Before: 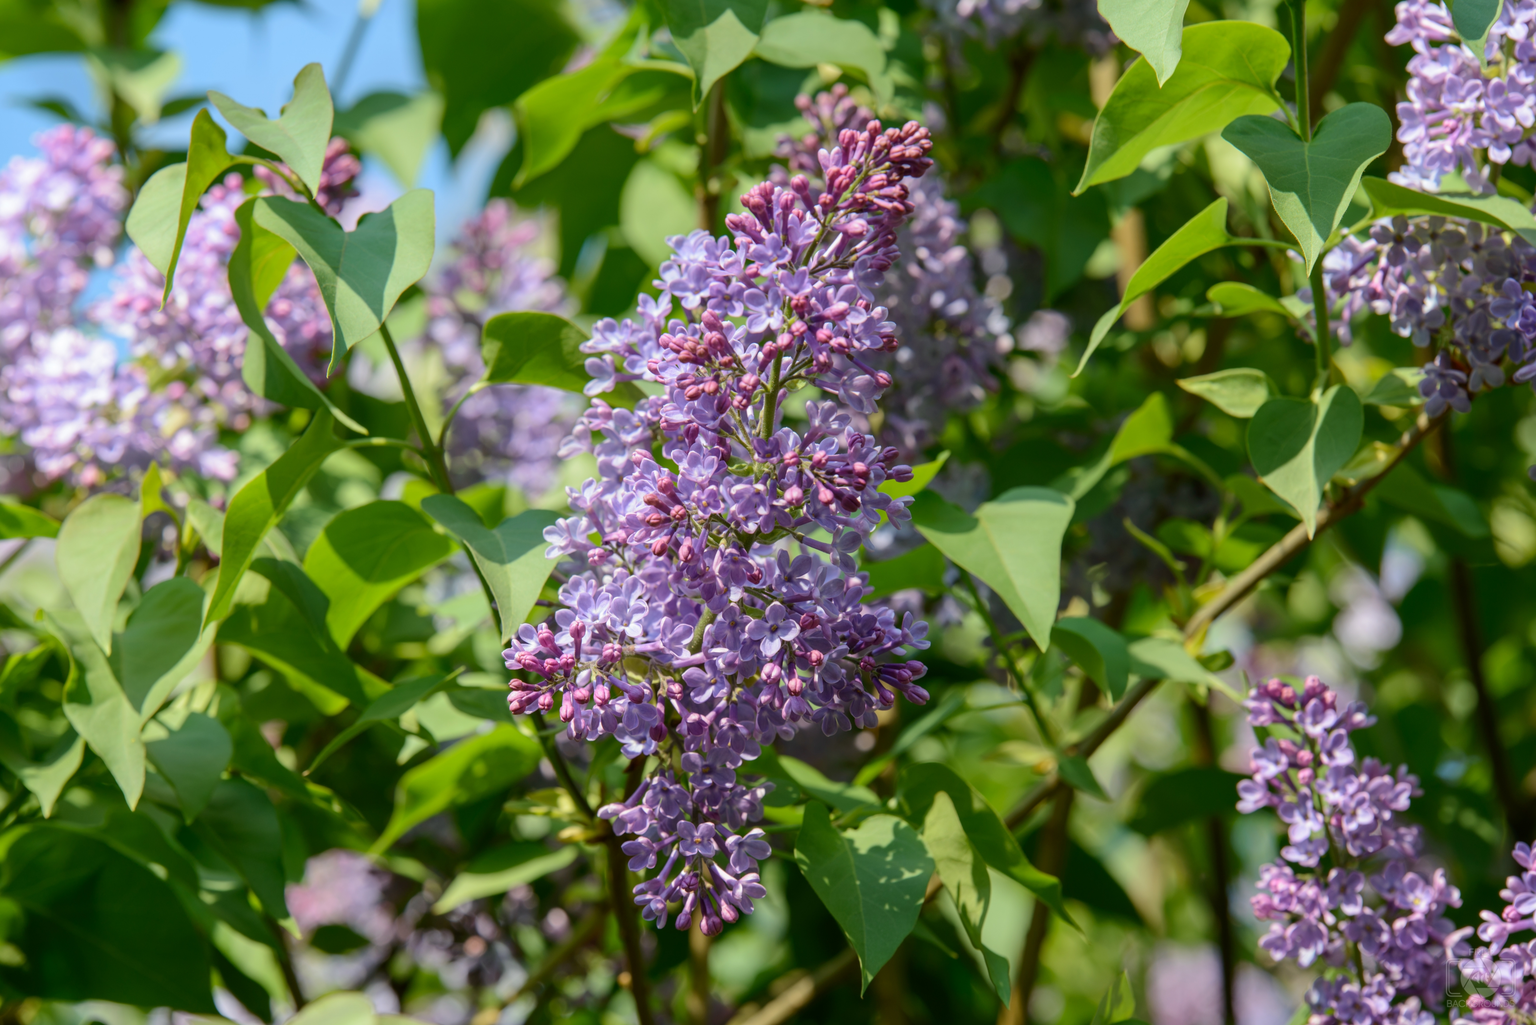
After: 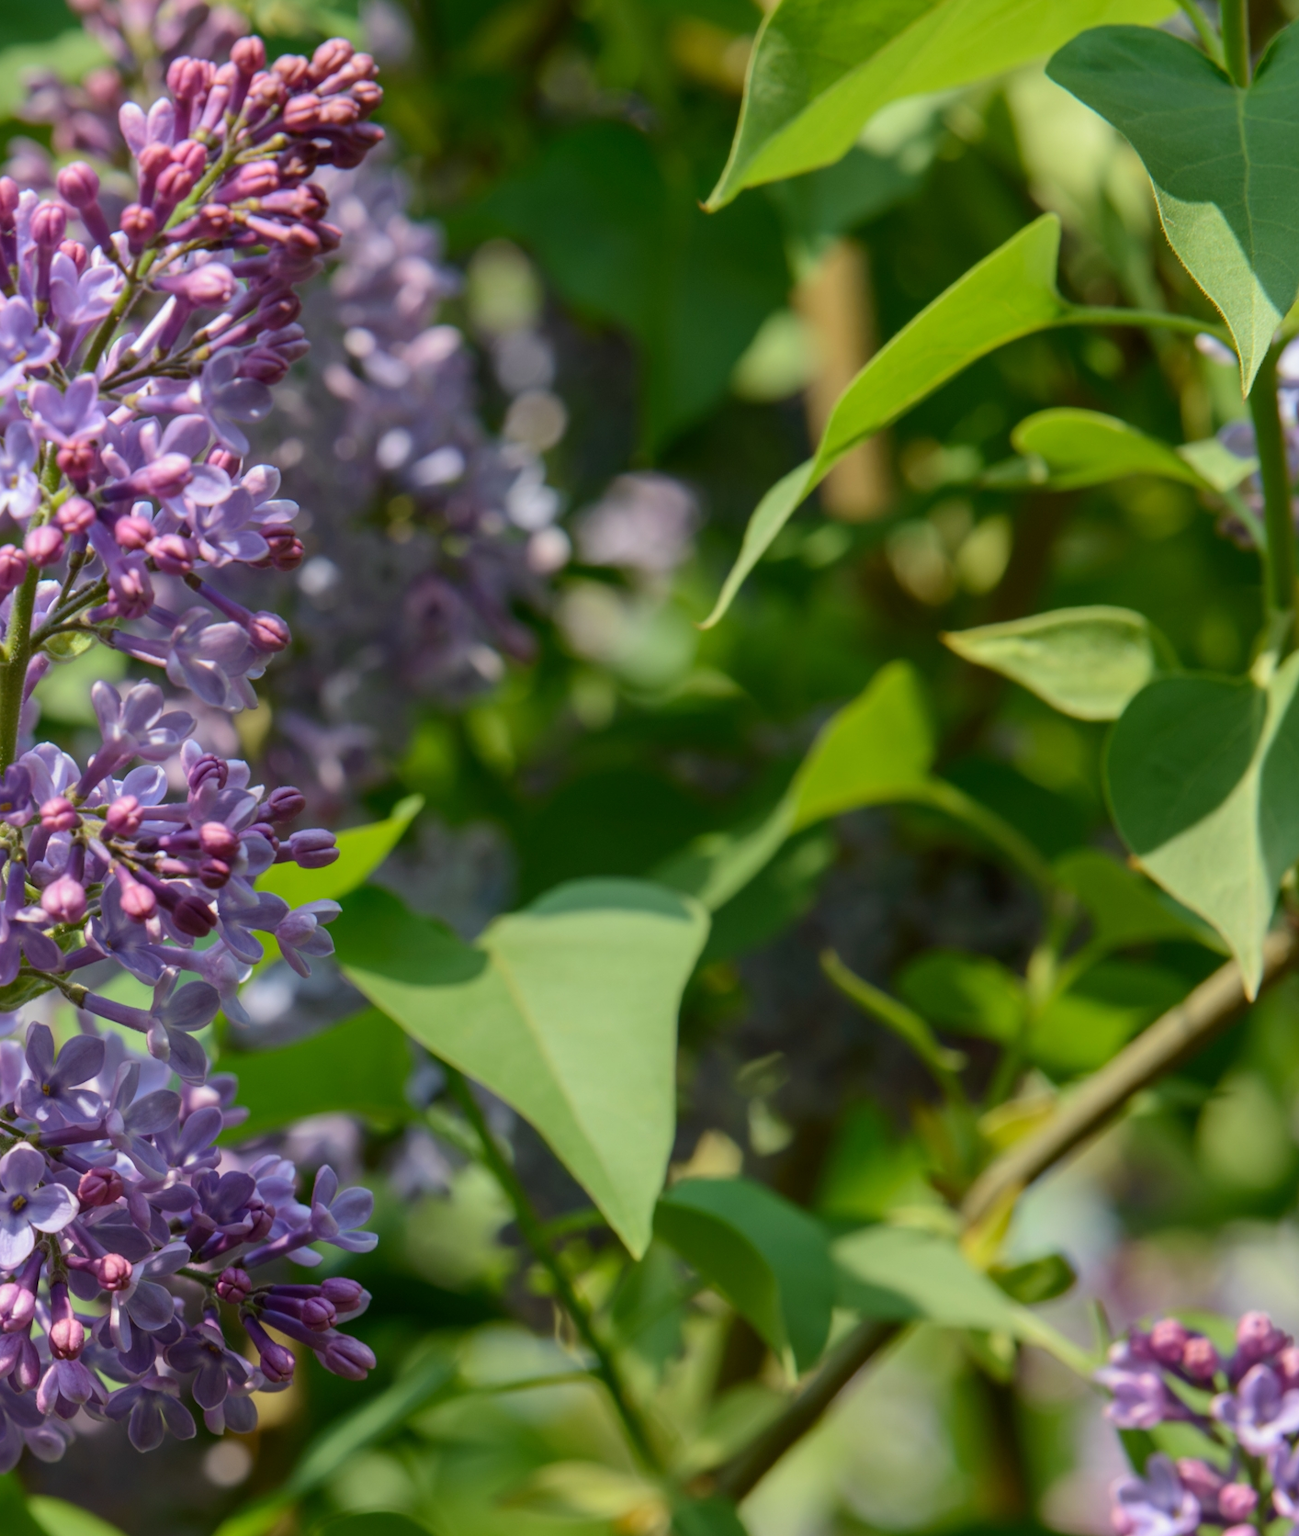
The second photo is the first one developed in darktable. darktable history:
crop and rotate: left 49.884%, top 10.151%, right 13.255%, bottom 24.58%
